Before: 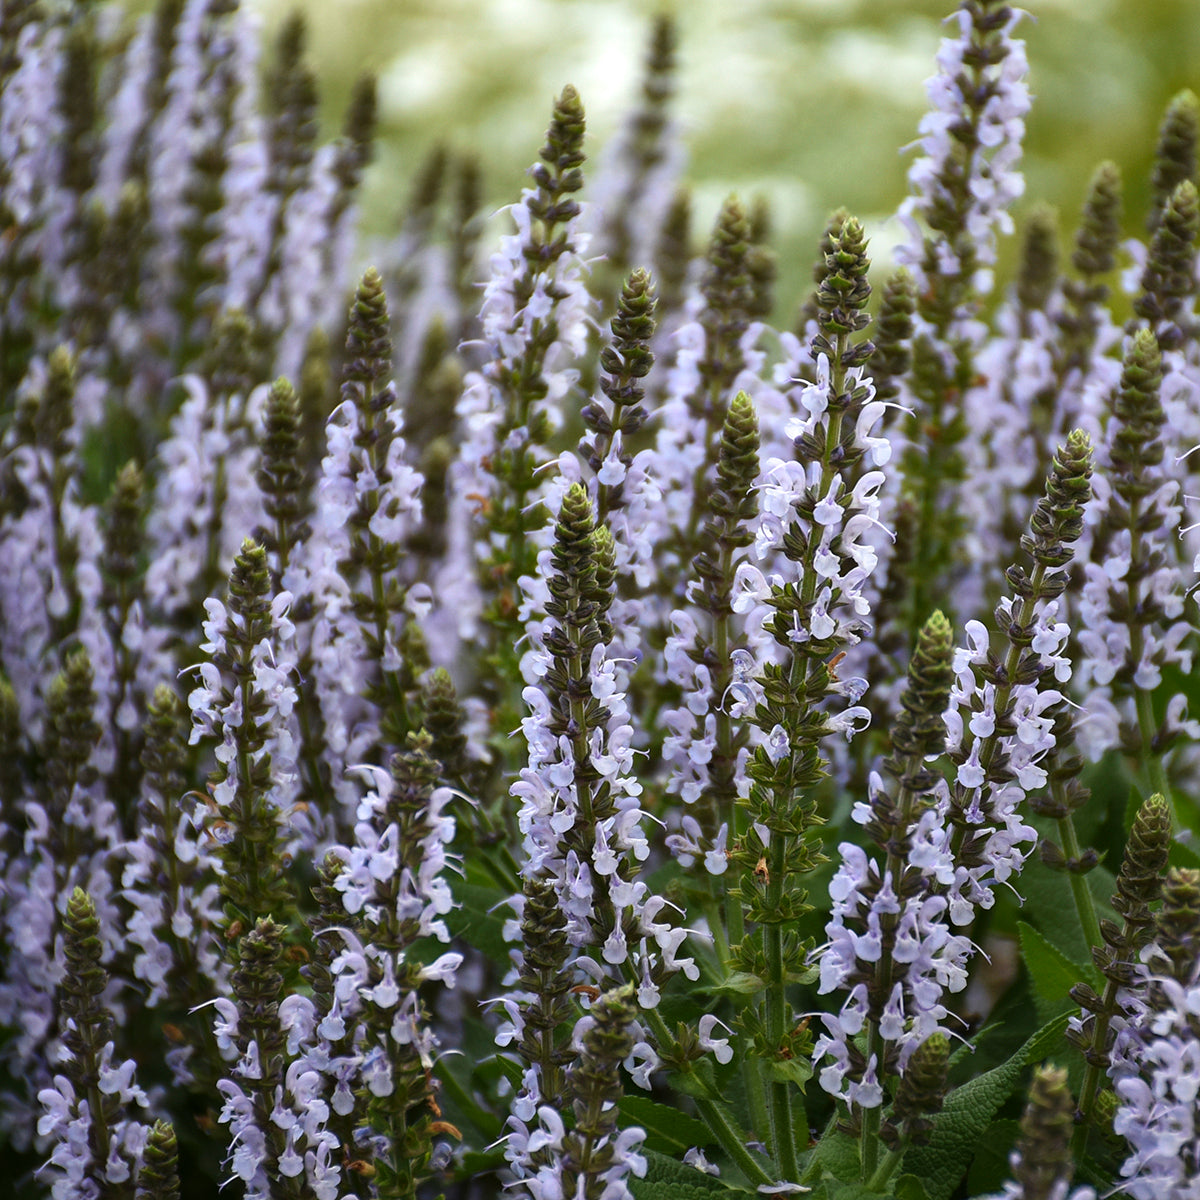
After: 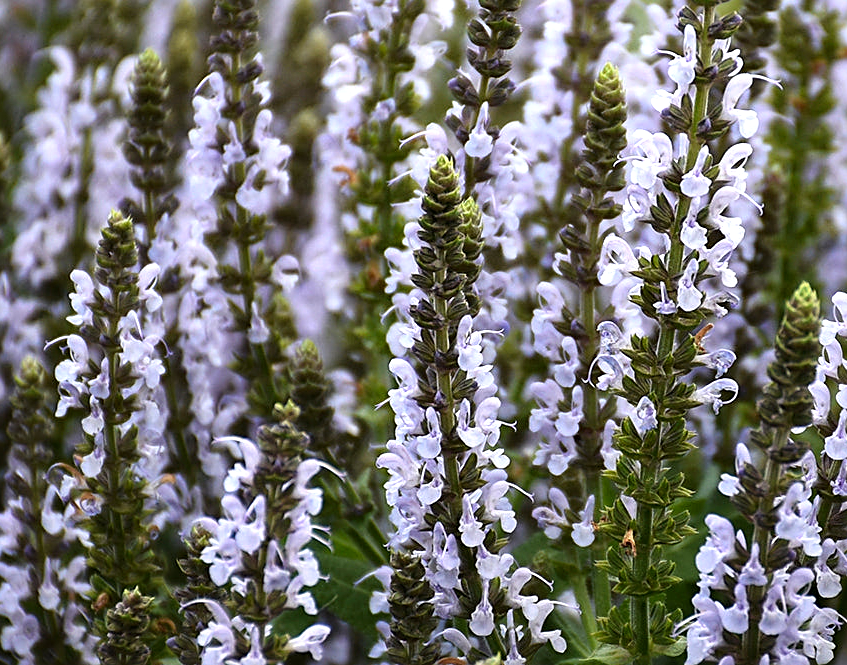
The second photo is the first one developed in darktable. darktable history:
crop: left 11.098%, top 27.338%, right 18.301%, bottom 17.244%
tone equalizer: -8 EV -0.42 EV, -7 EV -0.397 EV, -6 EV -0.334 EV, -5 EV -0.22 EV, -3 EV 0.191 EV, -2 EV 0.36 EV, -1 EV 0.372 EV, +0 EV 0.426 EV
contrast brightness saturation: contrast 0.053
sharpen: on, module defaults
